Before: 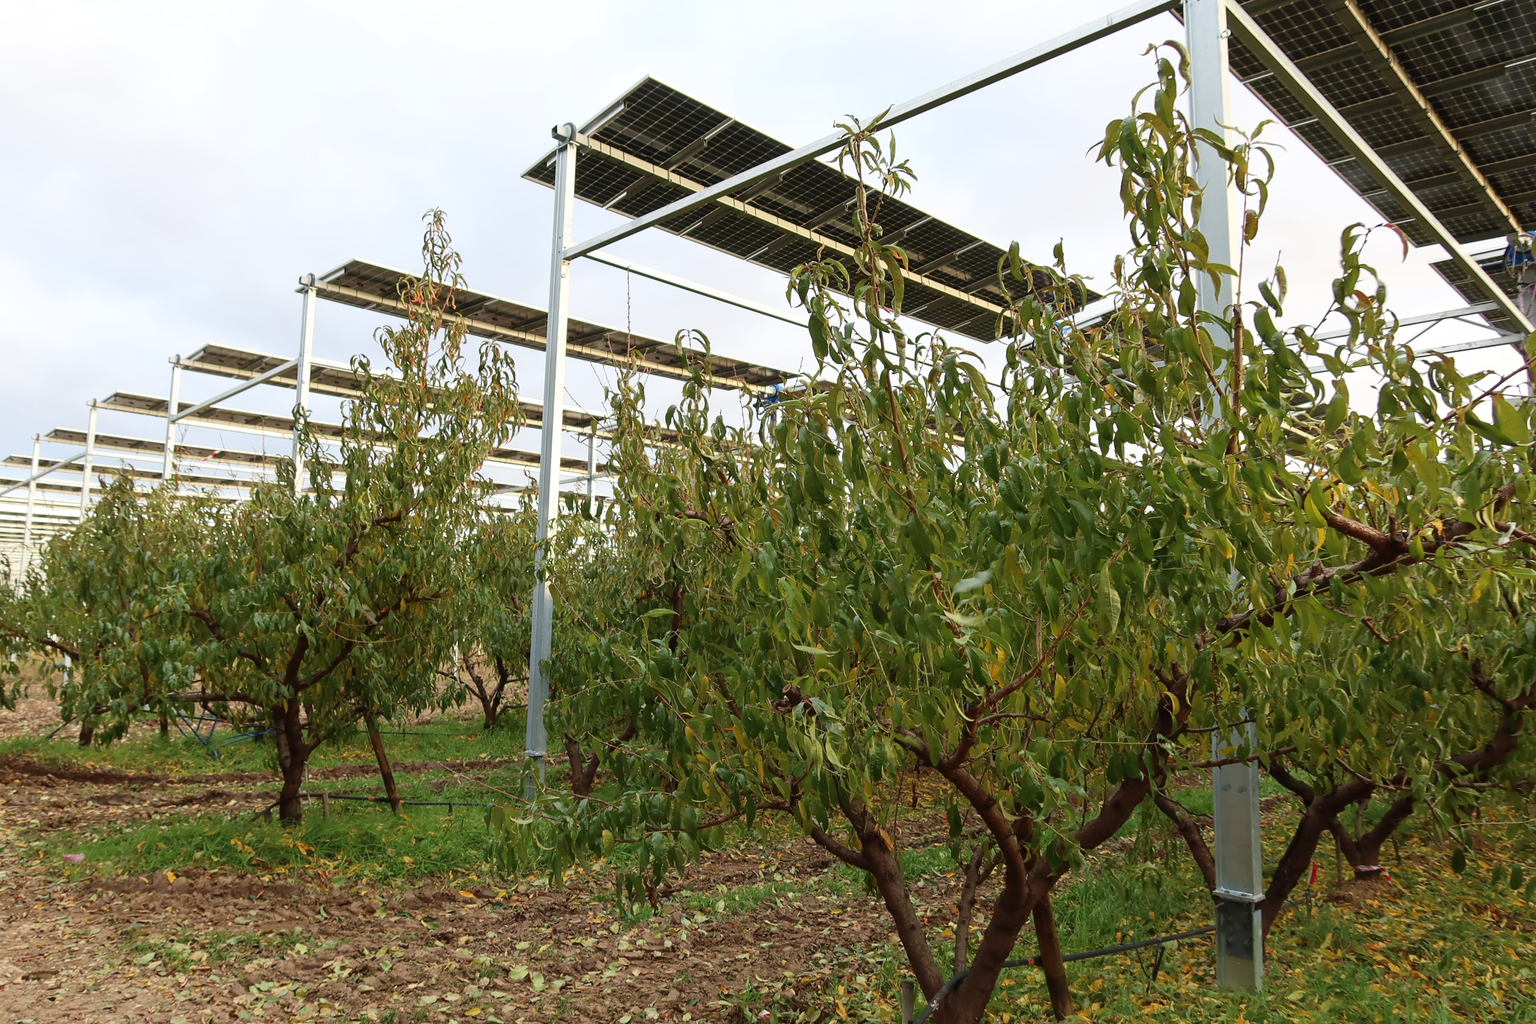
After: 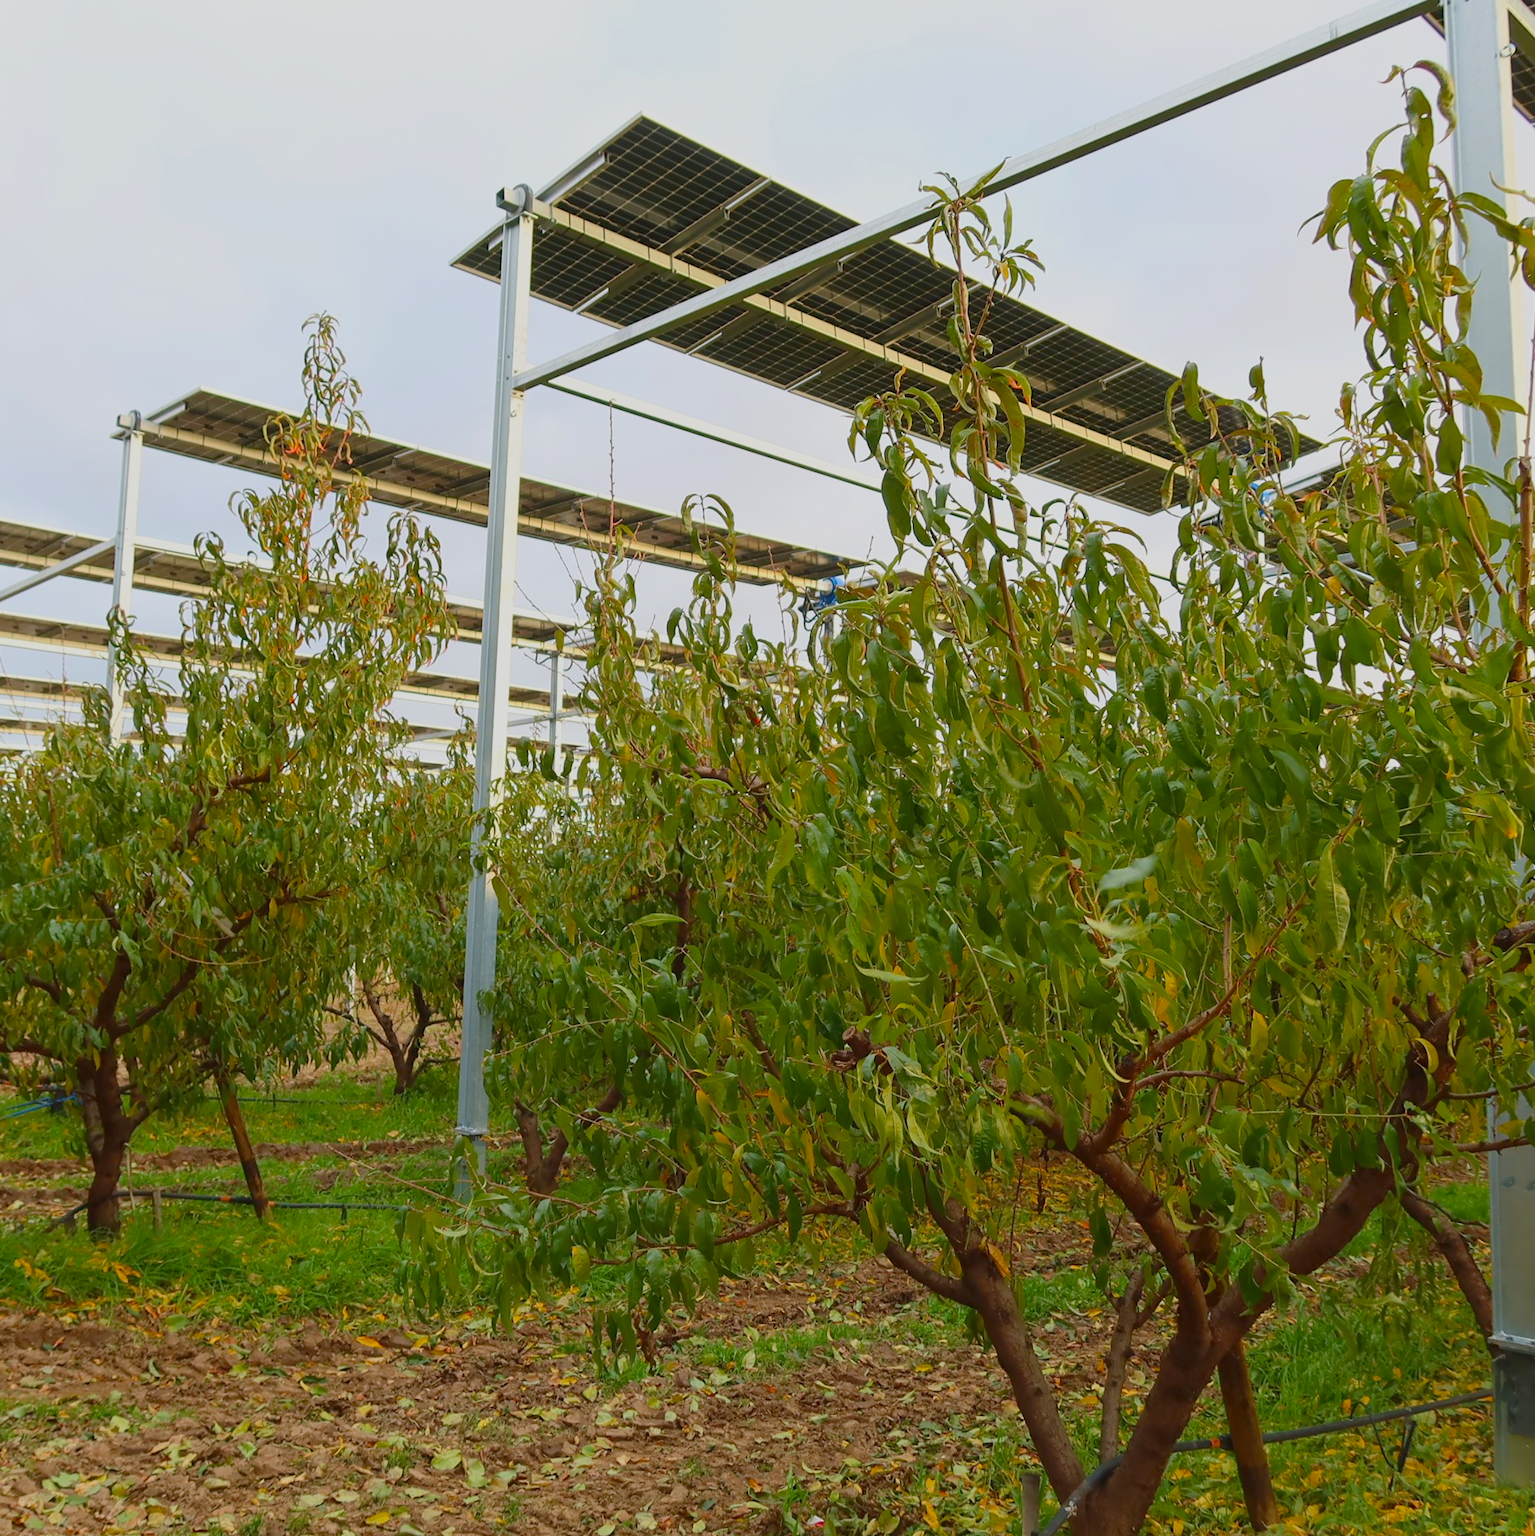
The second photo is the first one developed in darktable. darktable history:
crop and rotate: left 14.407%, right 18.97%
color balance rgb: shadows lift › chroma 0.983%, shadows lift › hue 115.93°, power › hue 312.78°, perceptual saturation grading › global saturation 31.31%, contrast -20.514%
